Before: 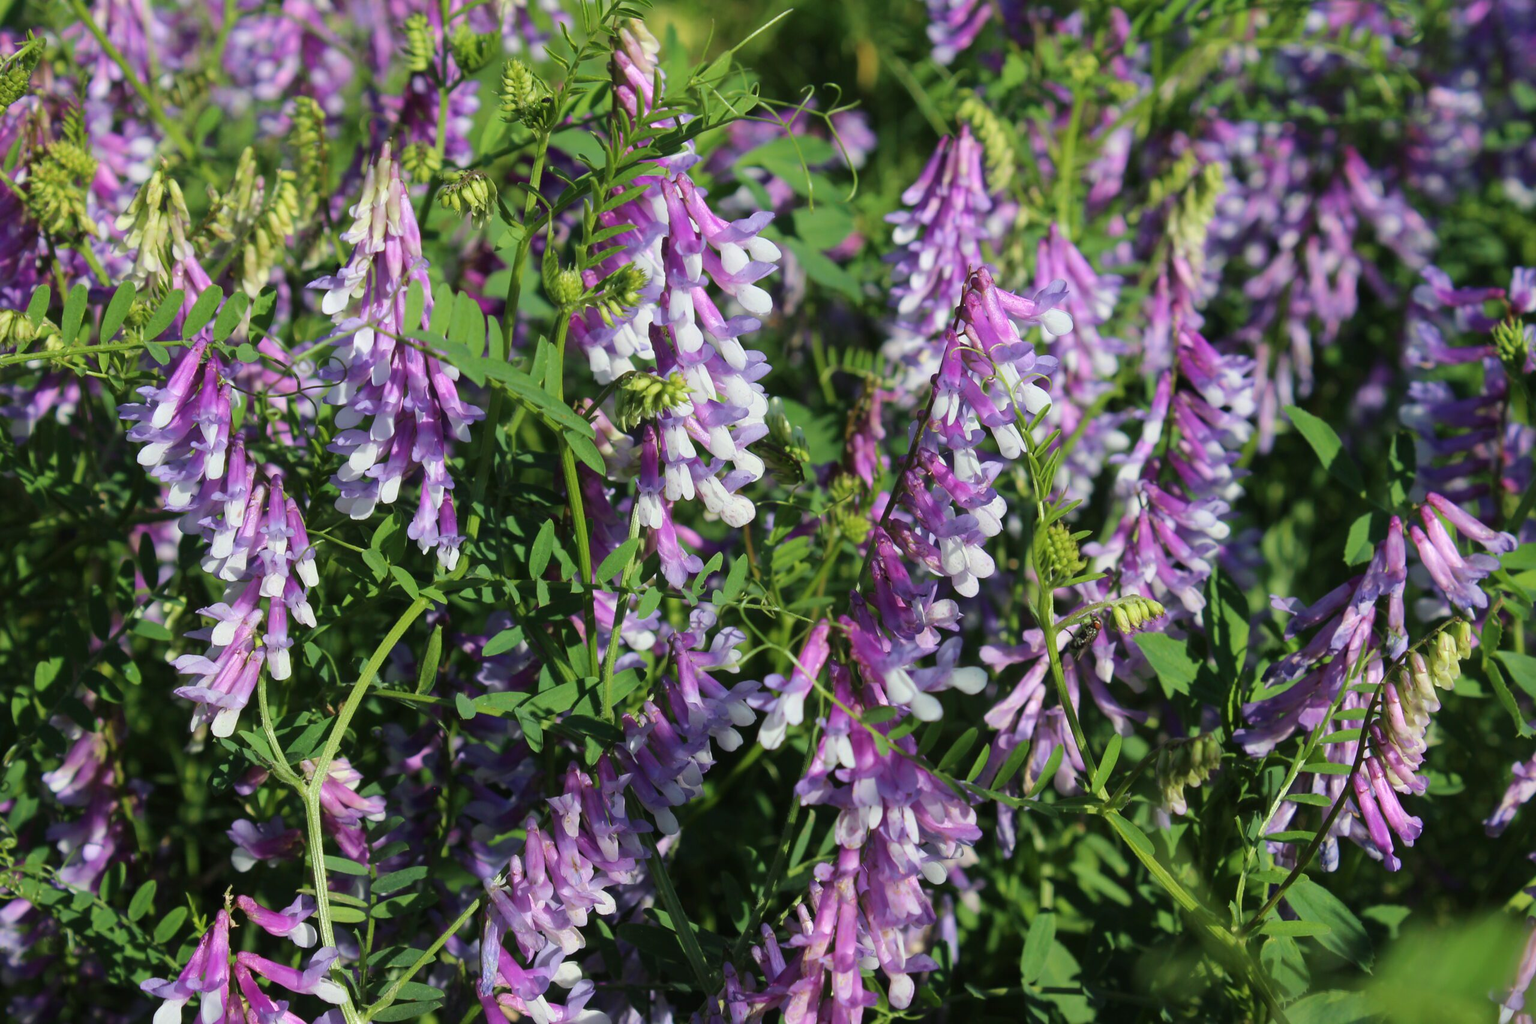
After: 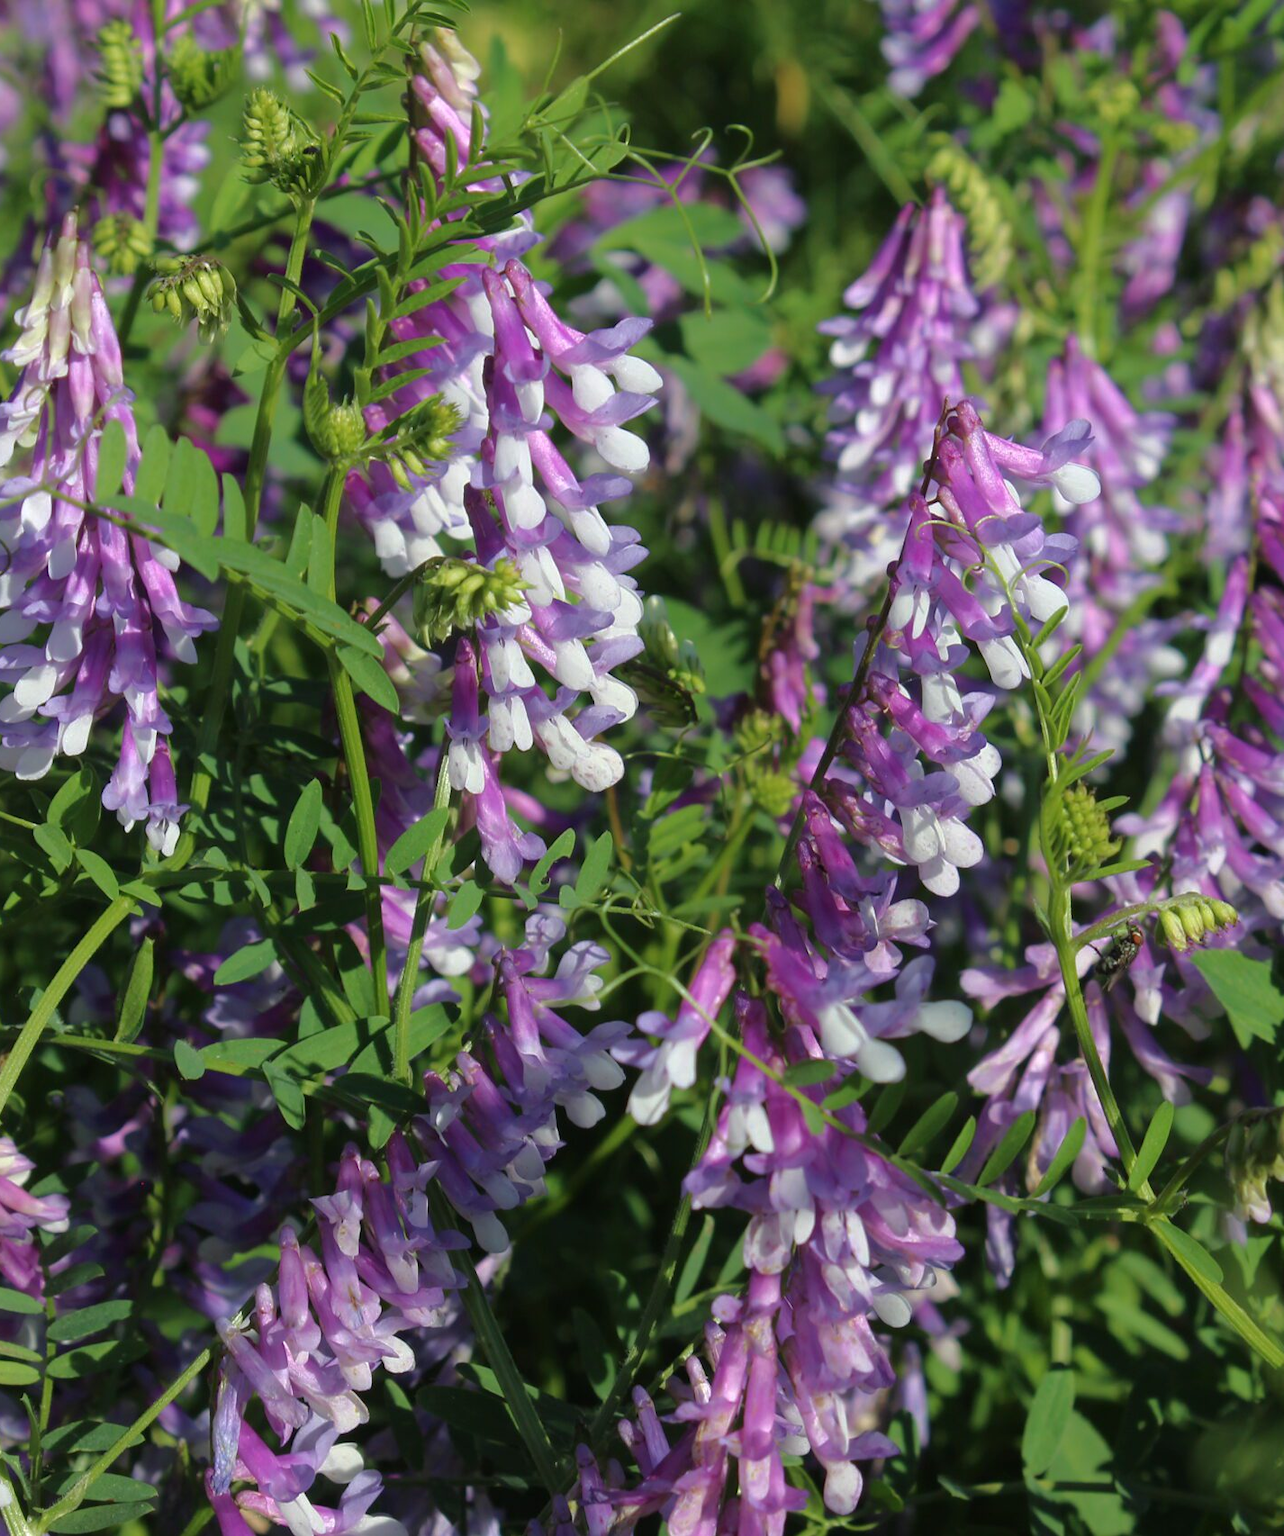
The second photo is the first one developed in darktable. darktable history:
levels: black 0.077%
tone equalizer: -8 EV -0.001 EV, -7 EV 0.002 EV, -6 EV -0.002 EV, -5 EV -0.011 EV, -4 EV -0.085 EV, -3 EV -0.222 EV, -2 EV -0.282 EV, -1 EV 0.083 EV, +0 EV 0.323 EV, edges refinement/feathering 500, mask exposure compensation -1.57 EV, preserve details no
crop: left 22.133%, right 22.123%, bottom 0.012%
